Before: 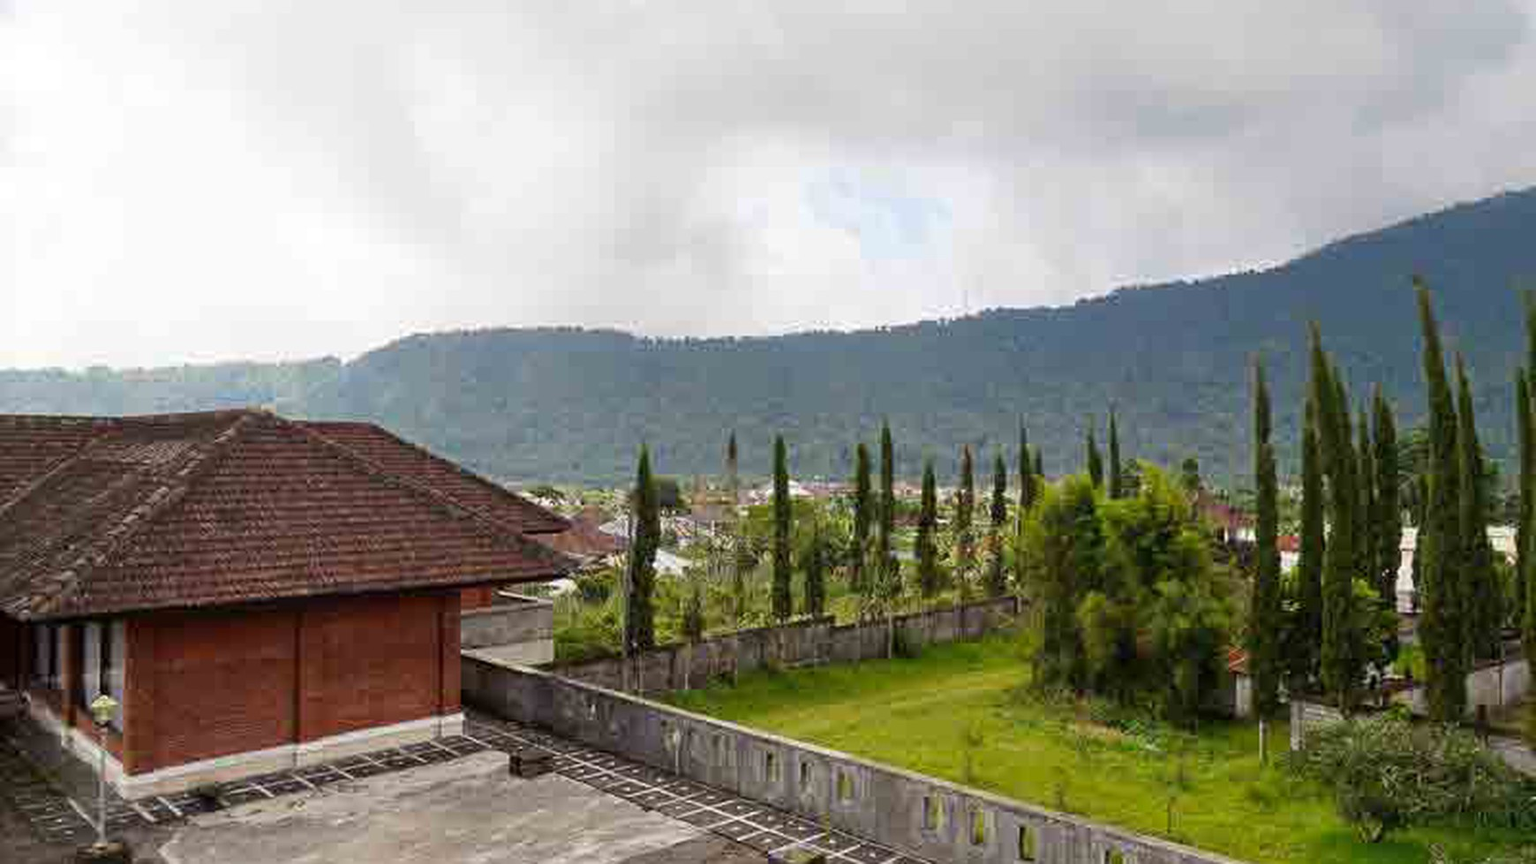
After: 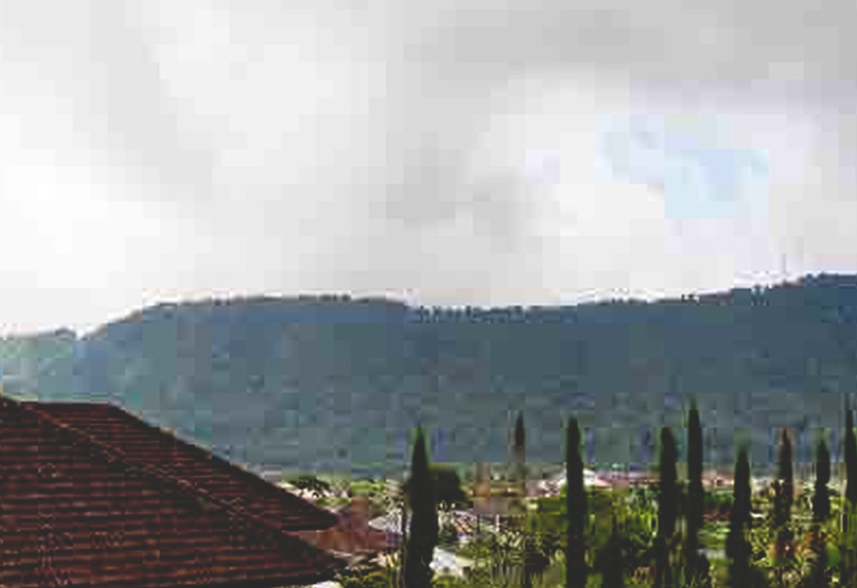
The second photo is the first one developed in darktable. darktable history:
crop: left 17.835%, top 7.675%, right 32.881%, bottom 32.213%
base curve: curves: ch0 [(0, 0.02) (0.083, 0.036) (1, 1)], preserve colors none
